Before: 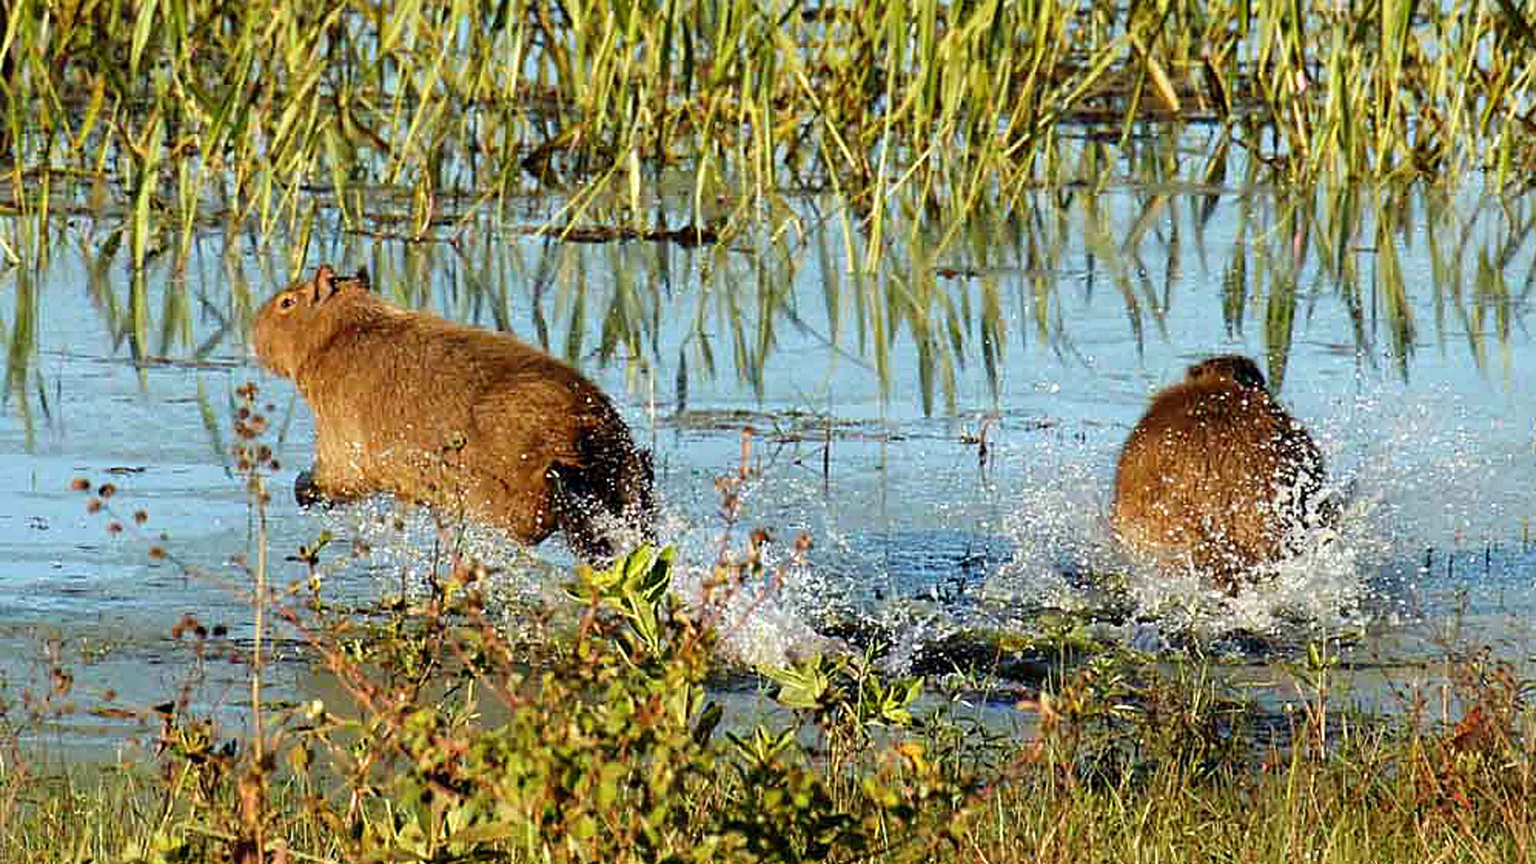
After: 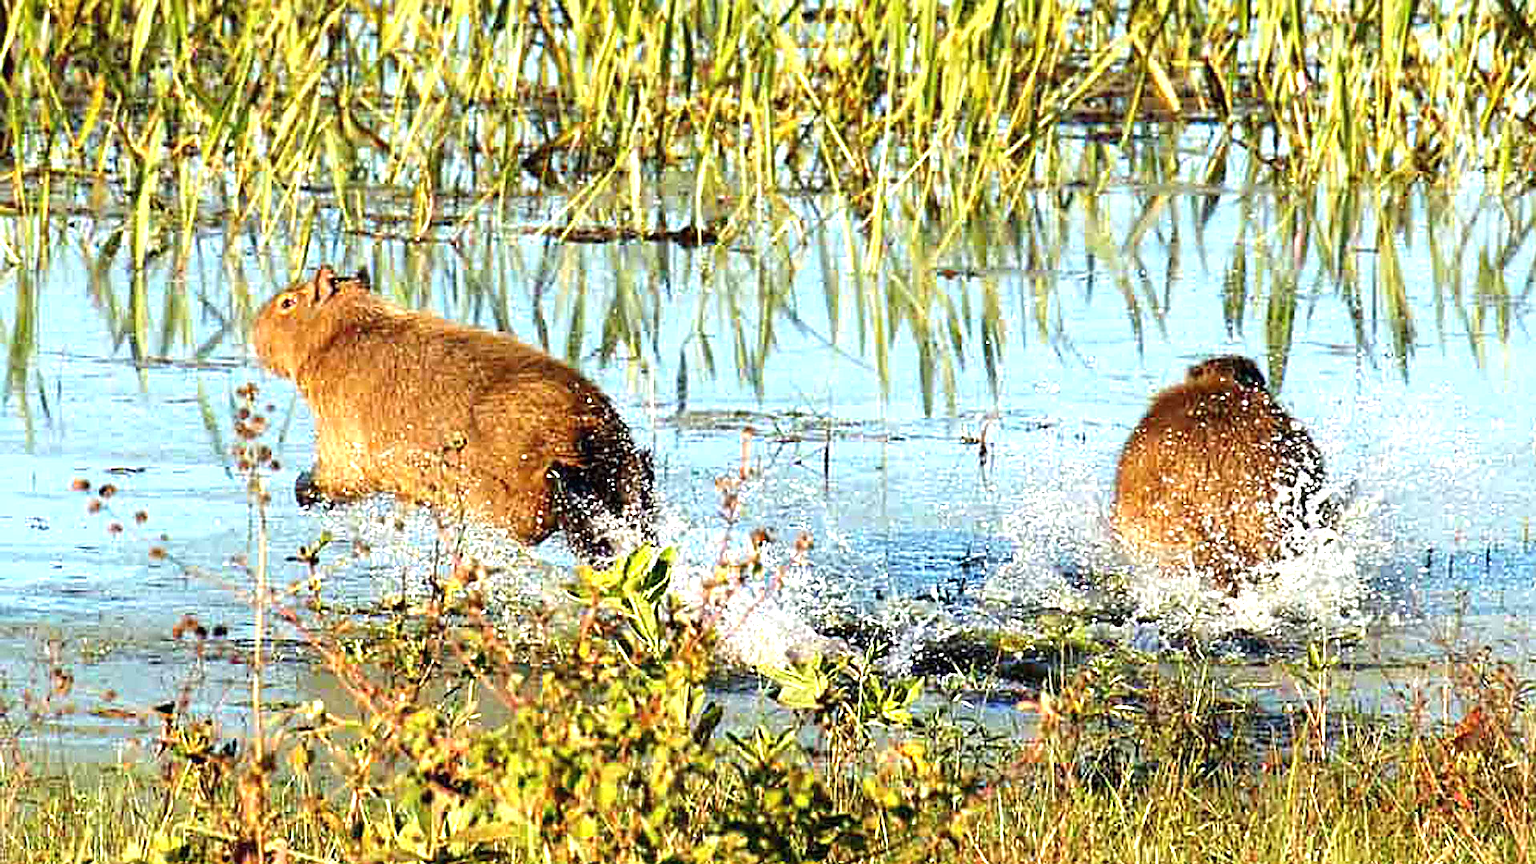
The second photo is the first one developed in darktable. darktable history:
sharpen: on, module defaults
exposure: black level correction 0, exposure 0.694 EV, compensate exposure bias true, compensate highlight preservation false
